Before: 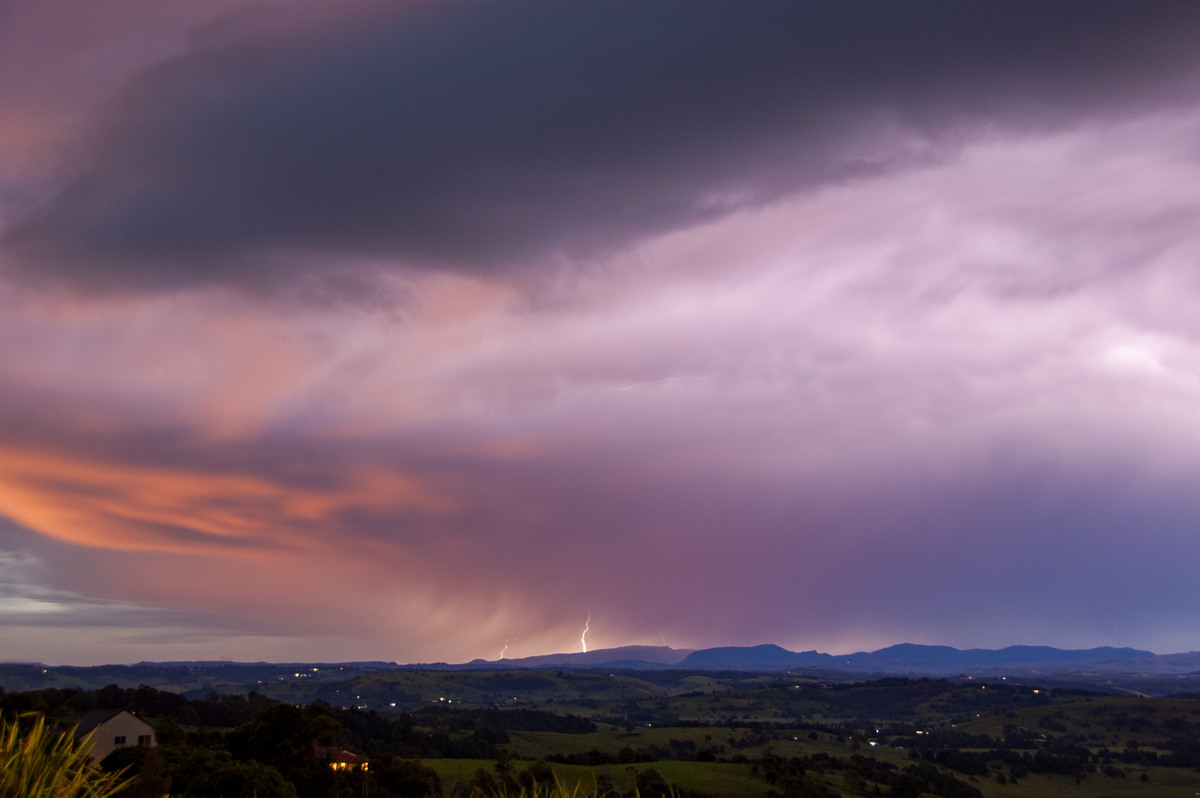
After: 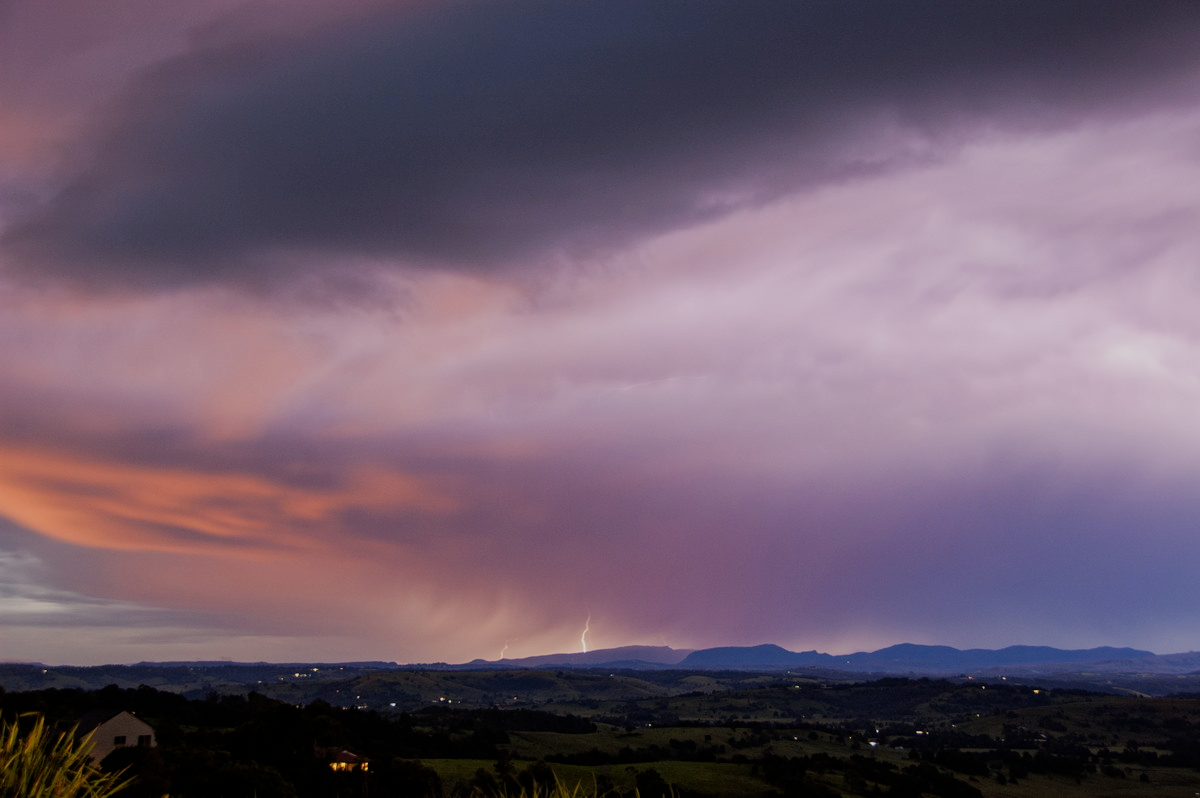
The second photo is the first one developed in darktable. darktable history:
exposure: compensate exposure bias true, compensate highlight preservation false
filmic rgb: black relative exposure -7.65 EV, white relative exposure 4.56 EV, hardness 3.61
